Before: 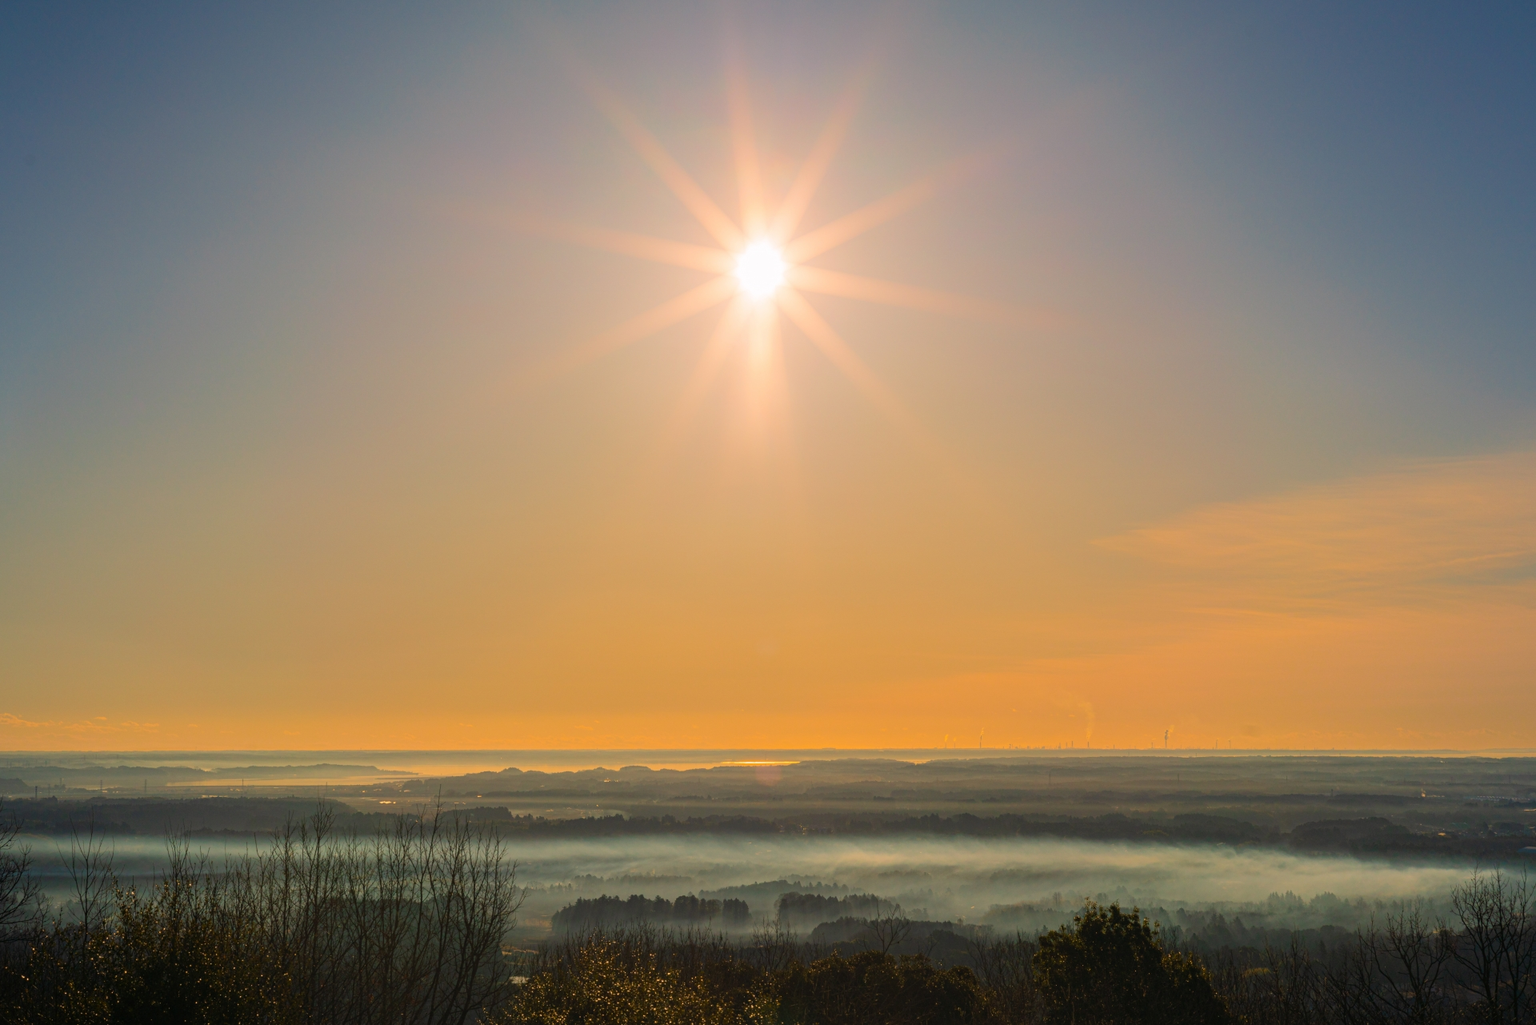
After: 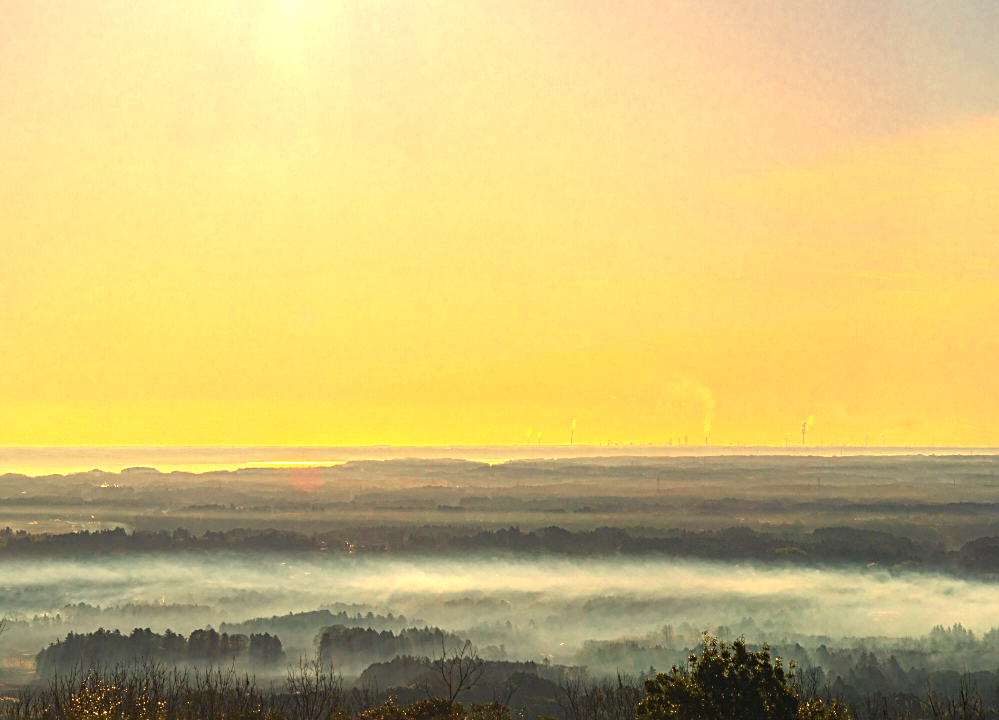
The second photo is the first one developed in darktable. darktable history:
crop: left 34.099%, top 38.324%, right 13.866%, bottom 5.449%
sharpen: radius 1.961
exposure: exposure 0.772 EV, compensate highlight preservation false
color zones: curves: ch0 [(0.004, 0.305) (0.261, 0.623) (0.389, 0.399) (0.708, 0.571) (0.947, 0.34)]; ch1 [(0.025, 0.645) (0.229, 0.584) (0.326, 0.551) (0.484, 0.262) (0.757, 0.643)]
